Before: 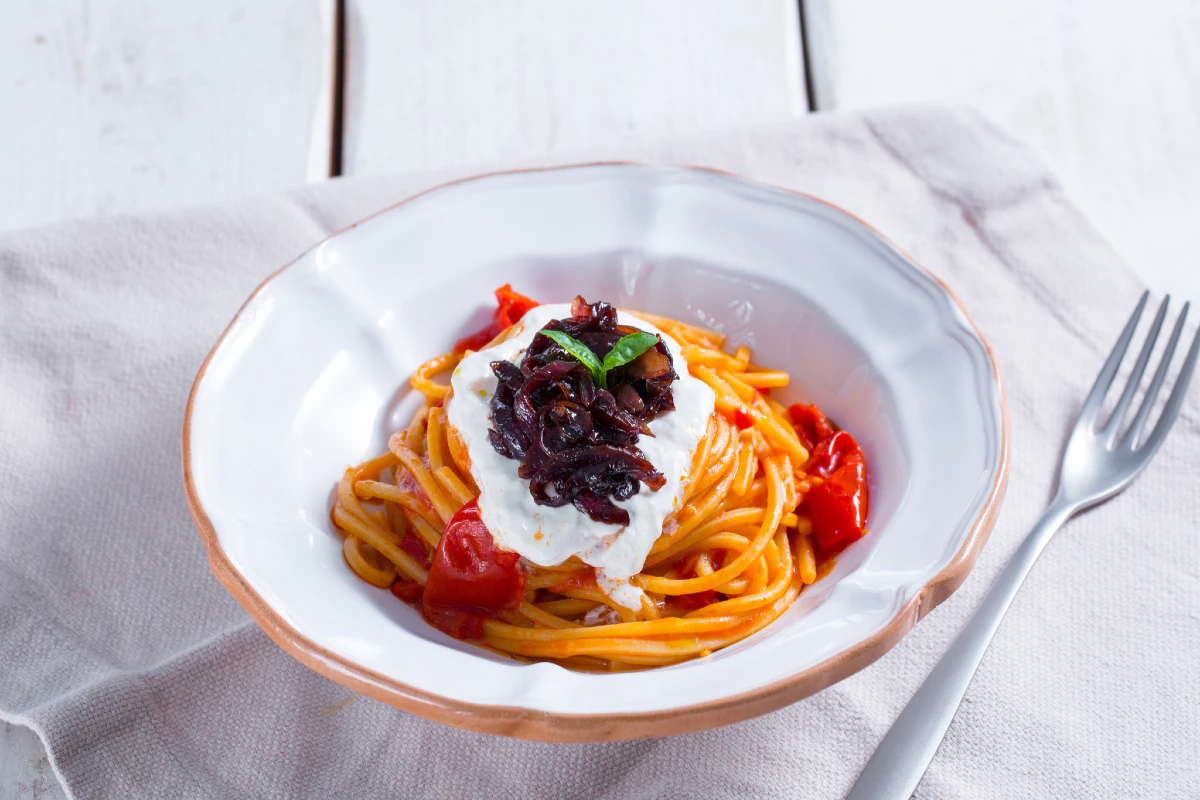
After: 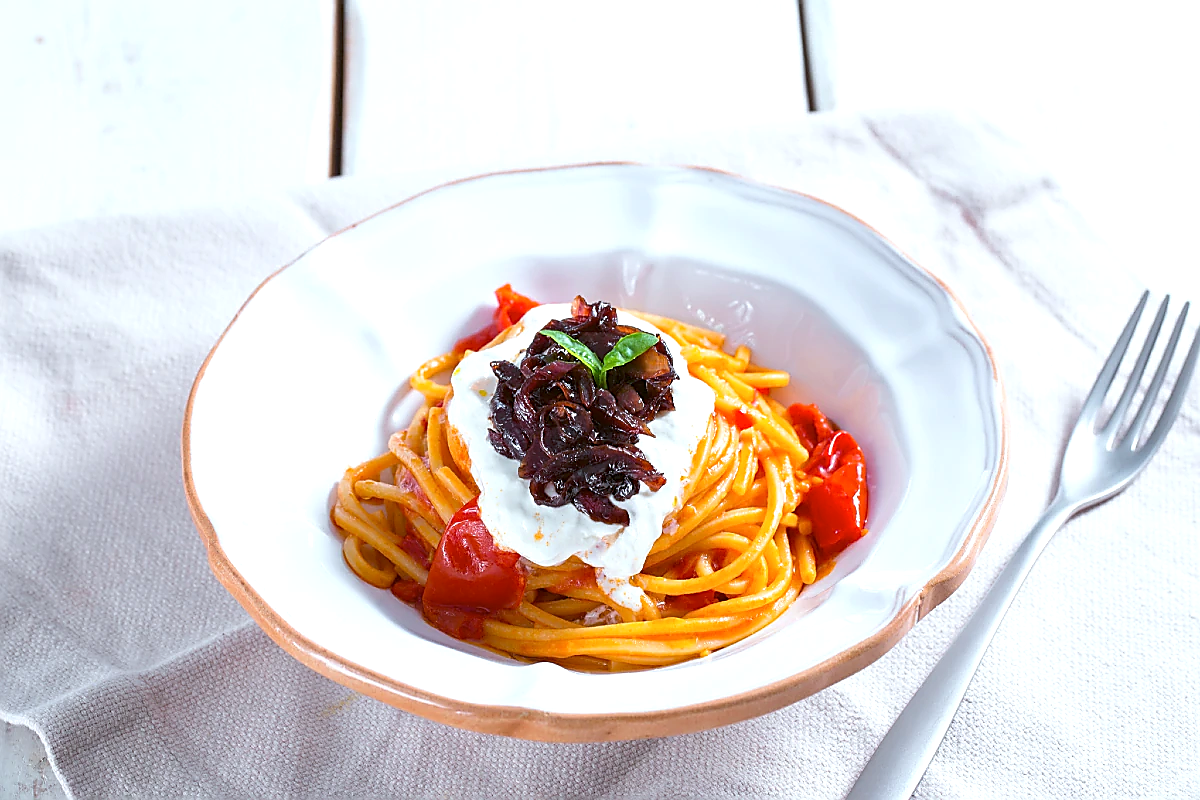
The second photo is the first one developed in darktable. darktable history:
exposure: black level correction 0.001, exposure 0.5 EV, compensate exposure bias true, compensate highlight preservation false
color balance: lift [1.004, 1.002, 1.002, 0.998], gamma [1, 1.007, 1.002, 0.993], gain [1, 0.977, 1.013, 1.023], contrast -3.64%
sharpen: radius 1.4, amount 1.25, threshold 0.7
